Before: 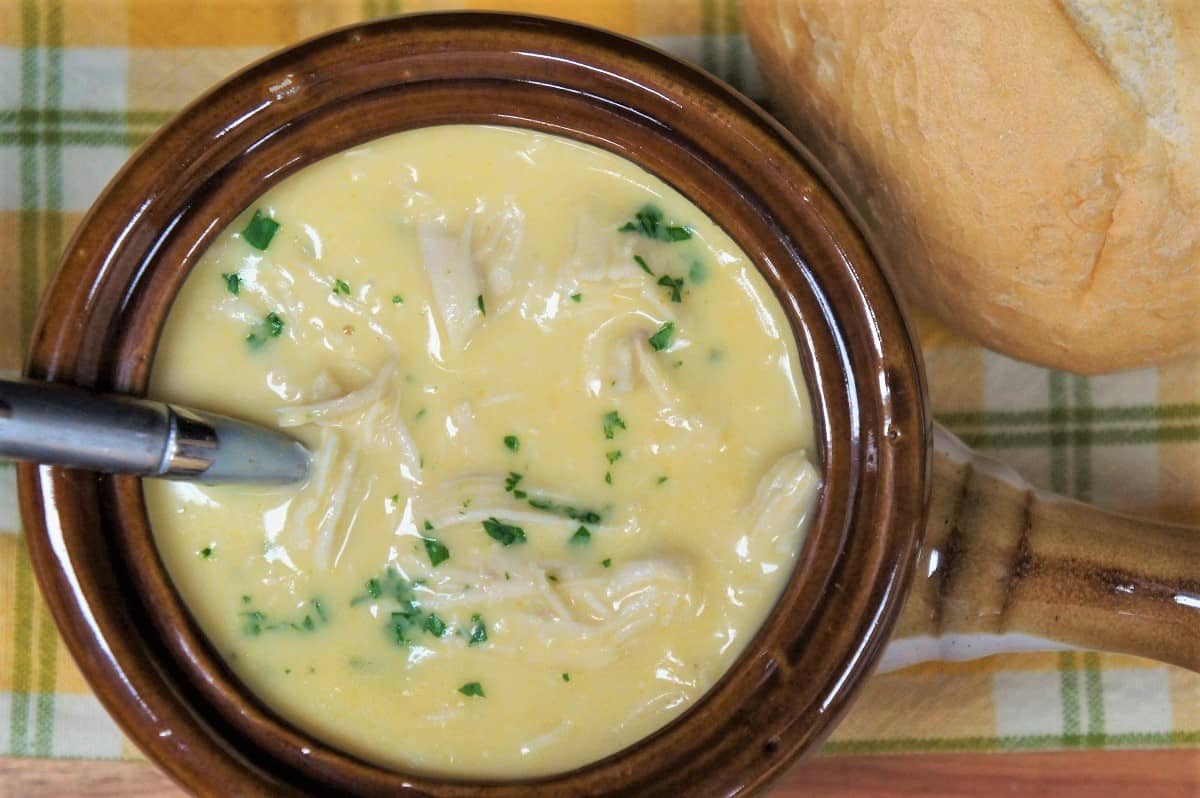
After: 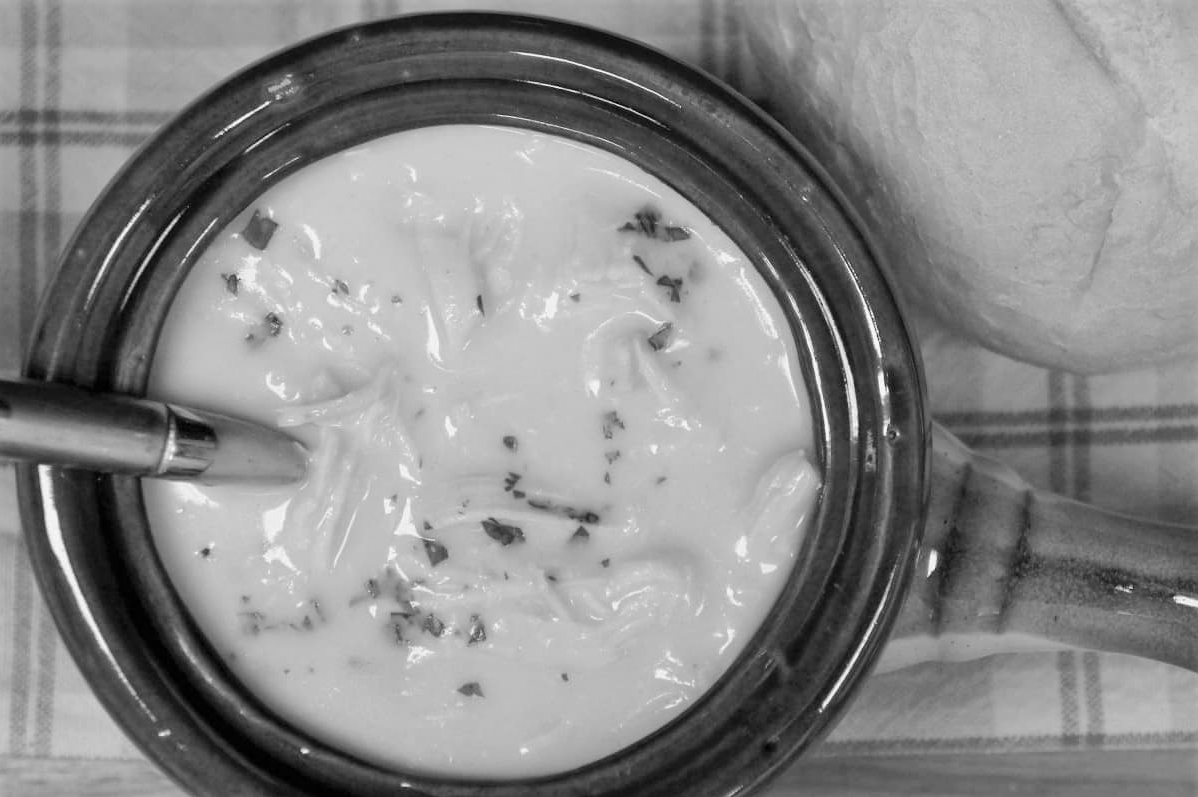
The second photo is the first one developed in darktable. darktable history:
monochrome: a 32, b 64, size 2.3
crop and rotate: left 0.126%
exposure: exposure -0.064 EV, compensate highlight preservation false
color balance rgb: perceptual saturation grading › global saturation 25%, perceptual brilliance grading › mid-tones 10%, perceptual brilliance grading › shadows 15%, global vibrance 20%
